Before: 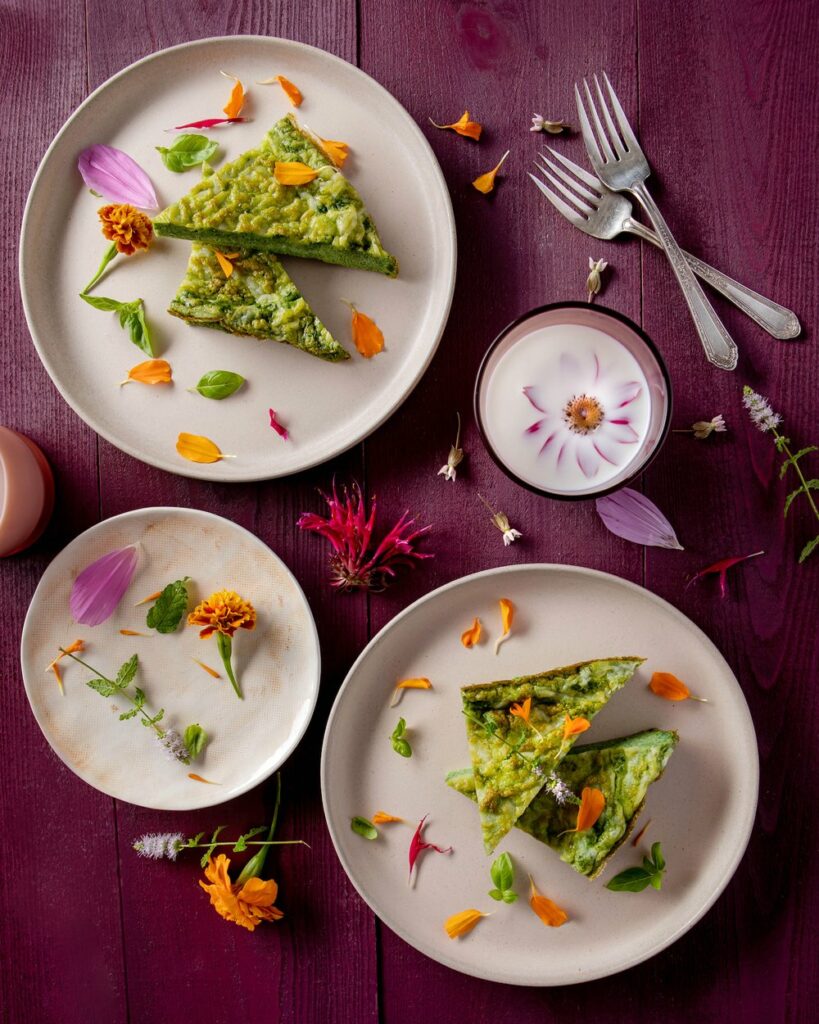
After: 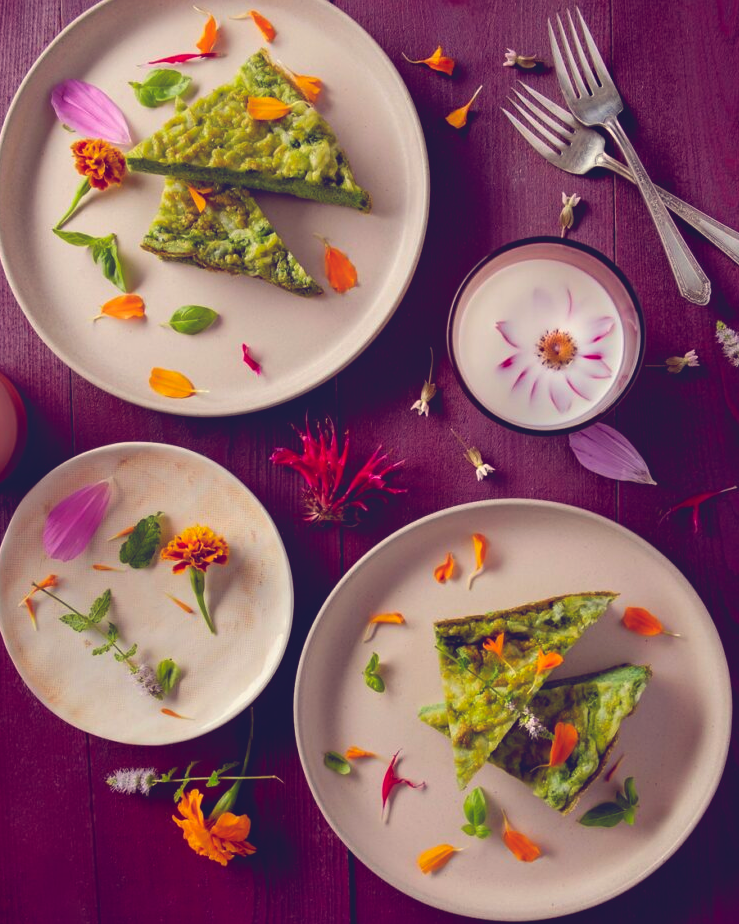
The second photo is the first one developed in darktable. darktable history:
crop: left 3.305%, top 6.436%, right 6.389%, bottom 3.258%
contrast equalizer: octaves 7, y [[0.6 ×6], [0.55 ×6], [0 ×6], [0 ×6], [0 ×6]], mix 0.15
local contrast: detail 70%
color balance: lift [1.001, 0.997, 0.99, 1.01], gamma [1.007, 1, 0.975, 1.025], gain [1, 1.065, 1.052, 0.935], contrast 13.25%
